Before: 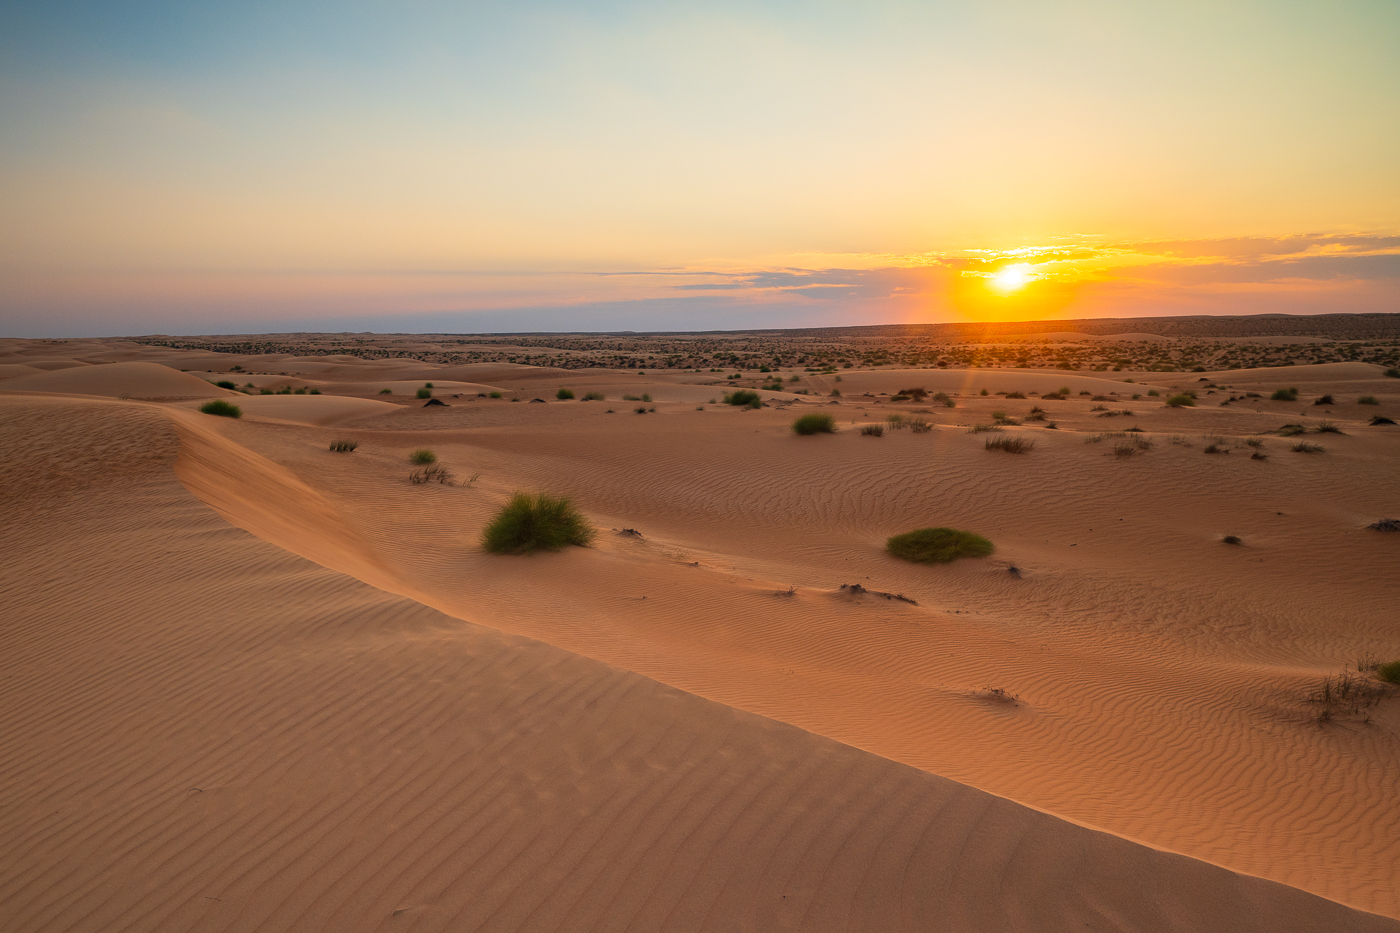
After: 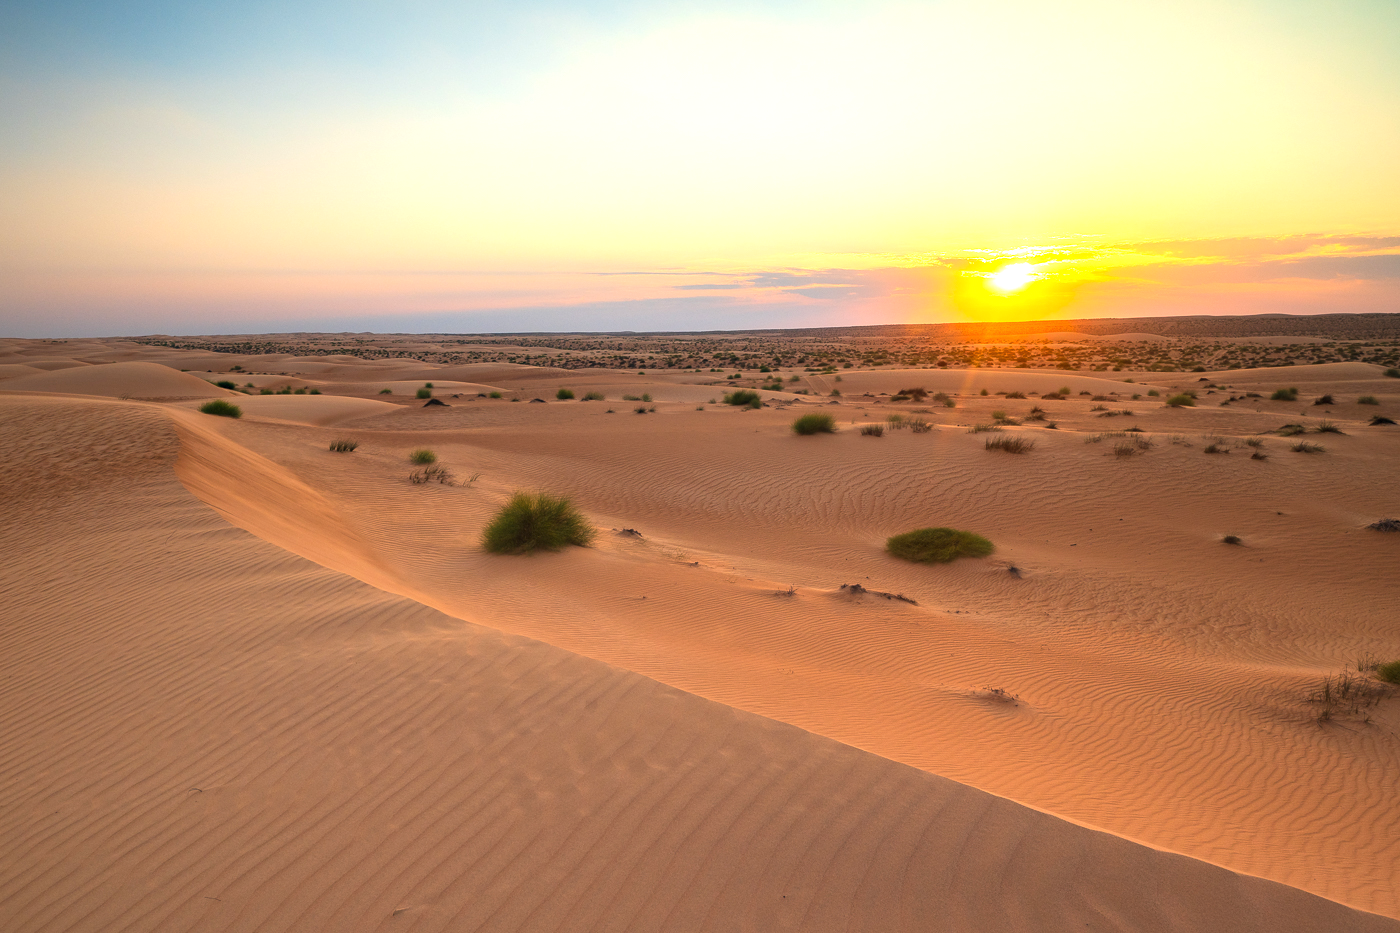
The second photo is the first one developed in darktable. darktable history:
exposure: black level correction 0, exposure 0.697 EV, compensate highlight preservation false
